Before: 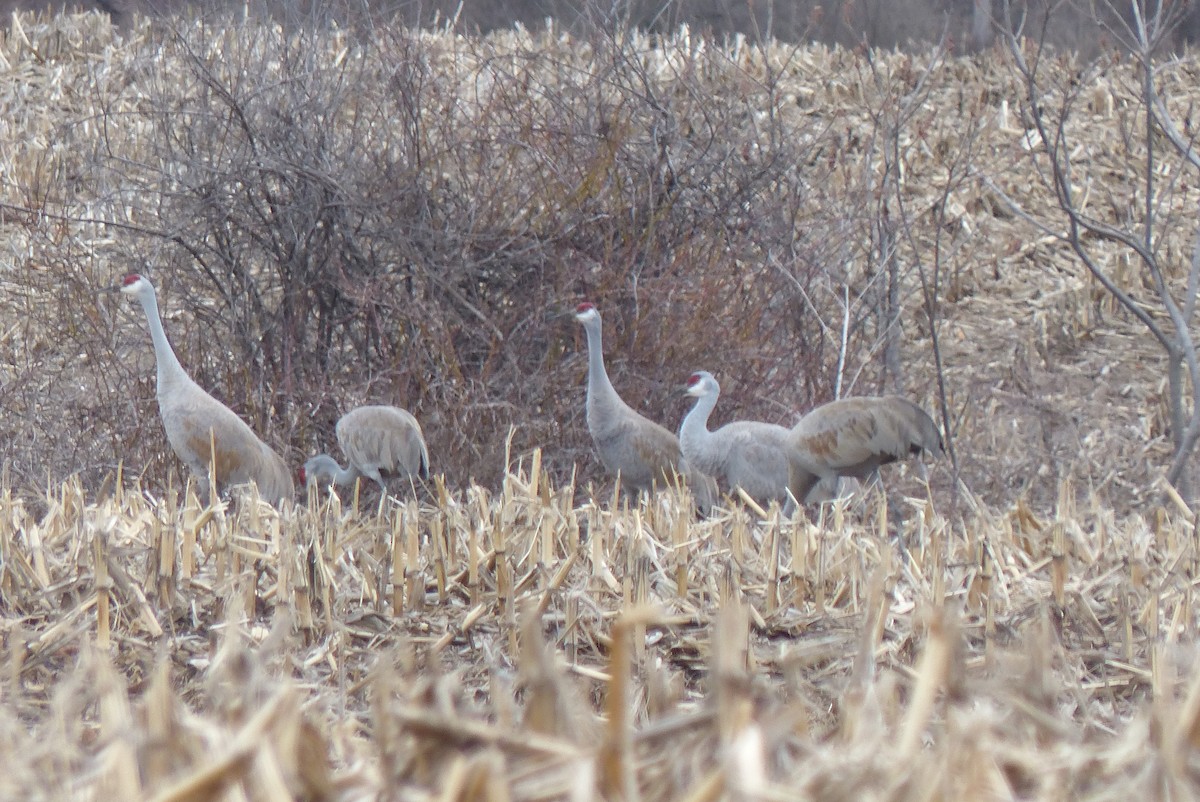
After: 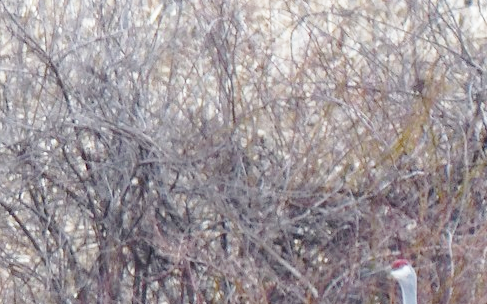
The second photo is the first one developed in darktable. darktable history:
crop: left 15.452%, top 5.459%, right 43.956%, bottom 56.62%
base curve: curves: ch0 [(0, 0) (0.028, 0.03) (0.121, 0.232) (0.46, 0.748) (0.859, 0.968) (1, 1)], preserve colors none
